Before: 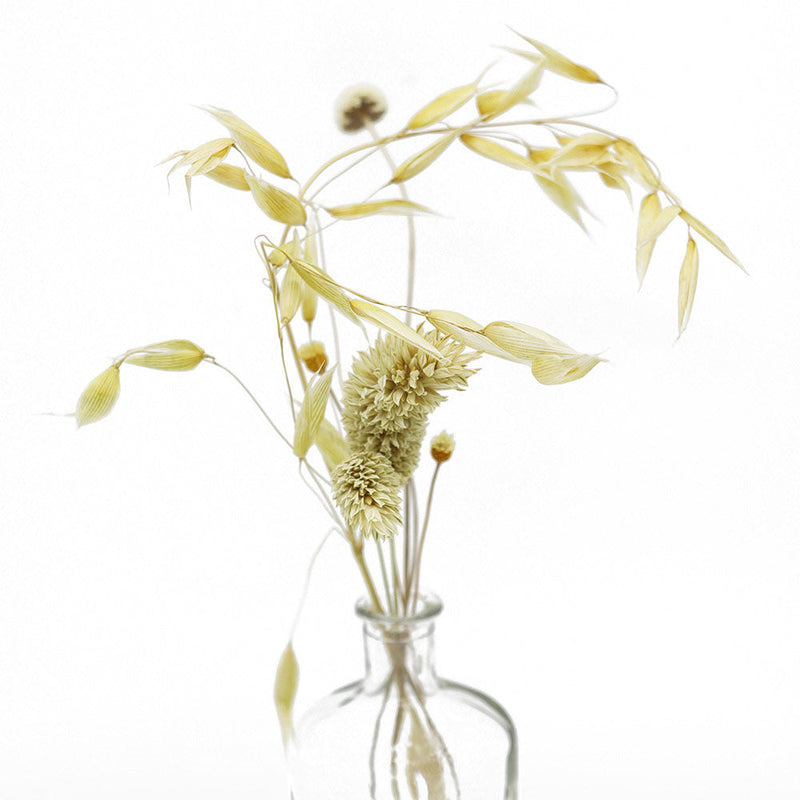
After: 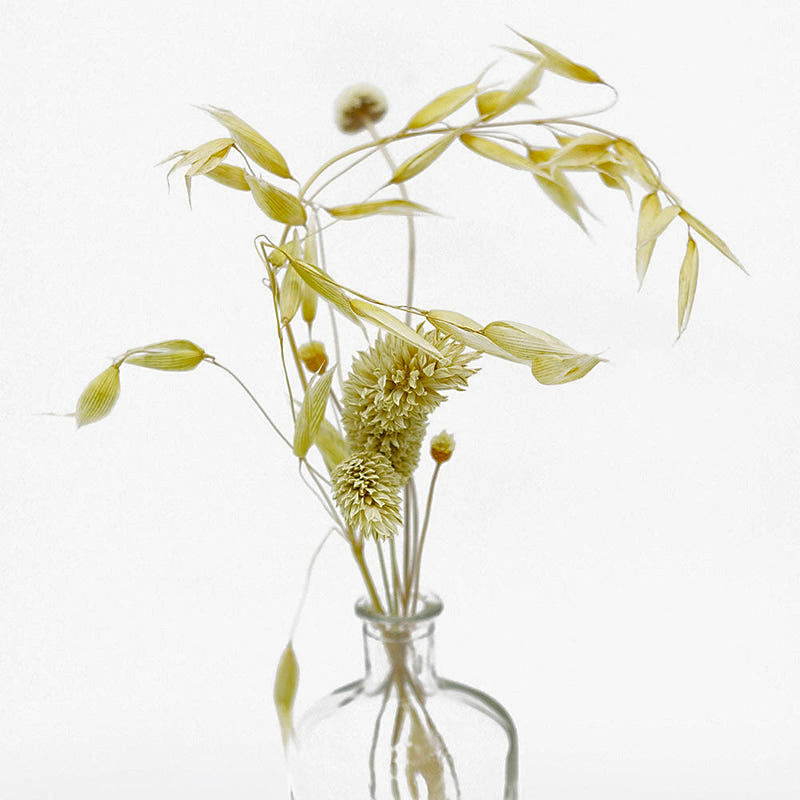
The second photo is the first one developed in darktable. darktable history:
shadows and highlights: shadows -20, white point adjustment -2, highlights -35
color balance rgb: perceptual saturation grading › global saturation 35%, perceptual saturation grading › highlights -30%, perceptual saturation grading › shadows 35%, perceptual brilliance grading › global brilliance 3%, perceptual brilliance grading › highlights -3%, perceptual brilliance grading › shadows 3%
white balance: emerald 1
sharpen: radius 1.864, amount 0.398, threshold 1.271
